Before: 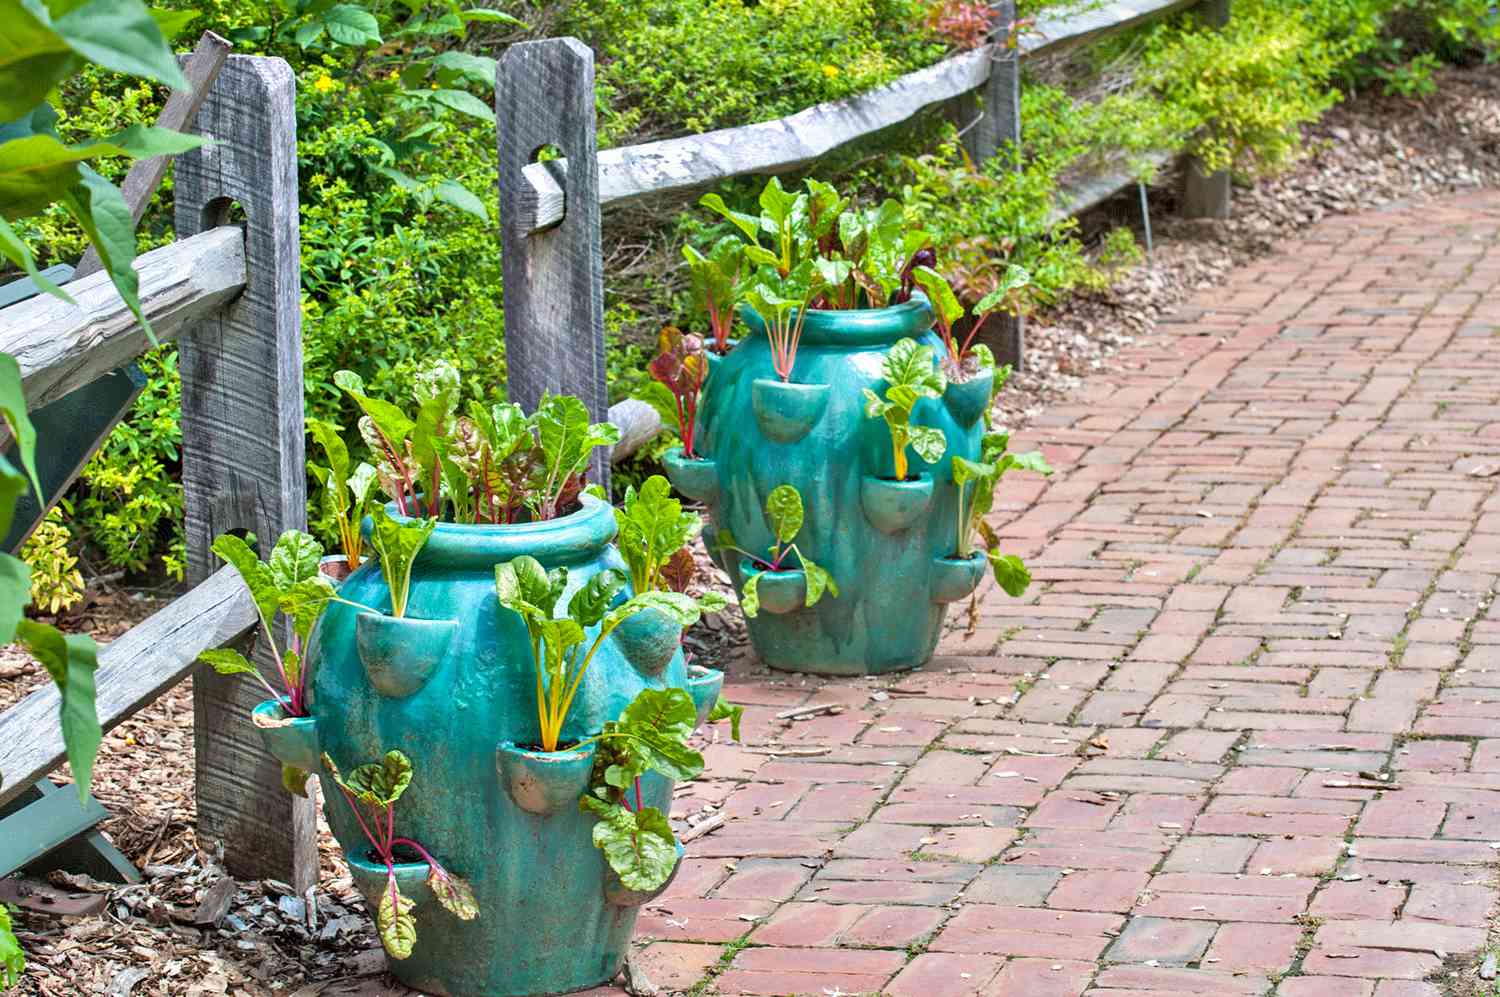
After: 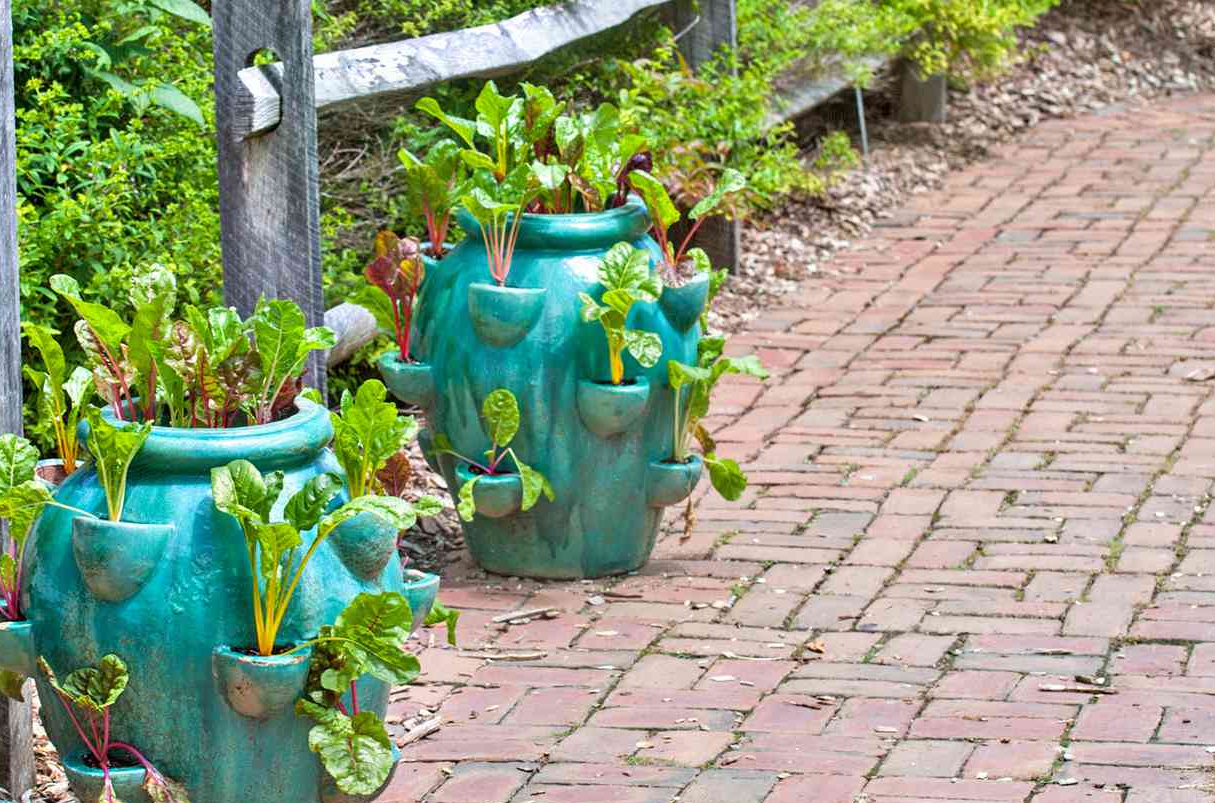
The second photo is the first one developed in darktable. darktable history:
crop: left 18.954%, top 9.676%, right 0%, bottom 9.69%
